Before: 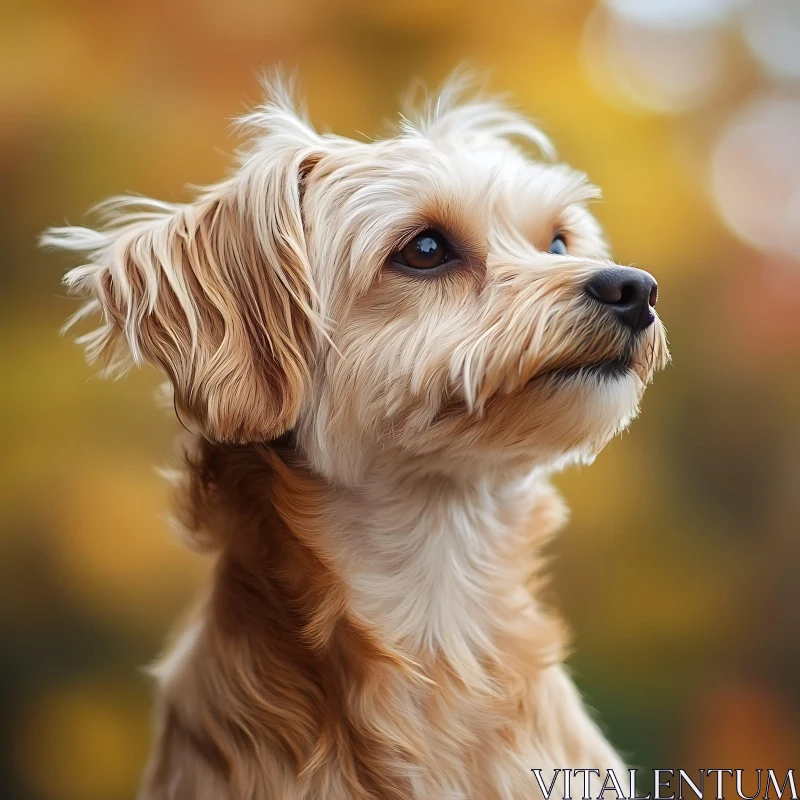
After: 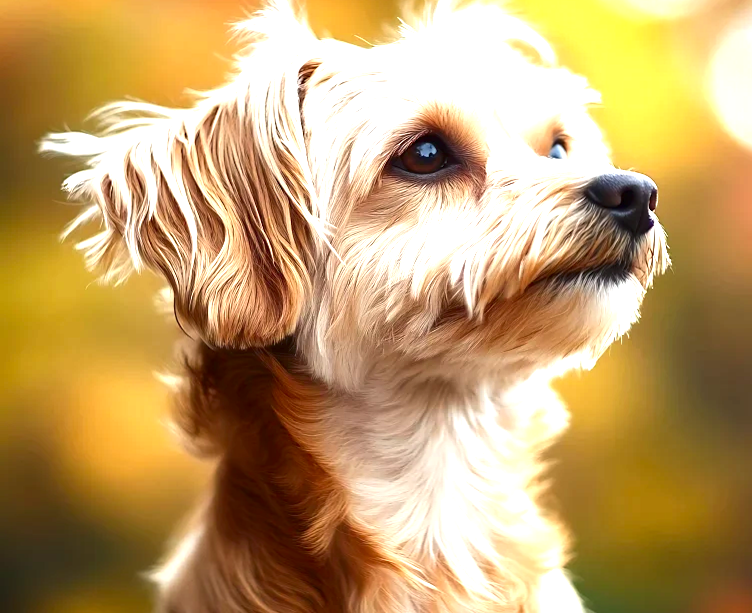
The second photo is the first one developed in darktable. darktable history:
exposure: exposure 1.249 EV, compensate exposure bias true, compensate highlight preservation false
contrast brightness saturation: brightness -0.197, saturation 0.076
shadows and highlights: shadows 11.06, white point adjustment 1.16, highlights -1.23, soften with gaussian
crop and rotate: angle 0.114°, top 11.874%, right 5.691%, bottom 11.294%
